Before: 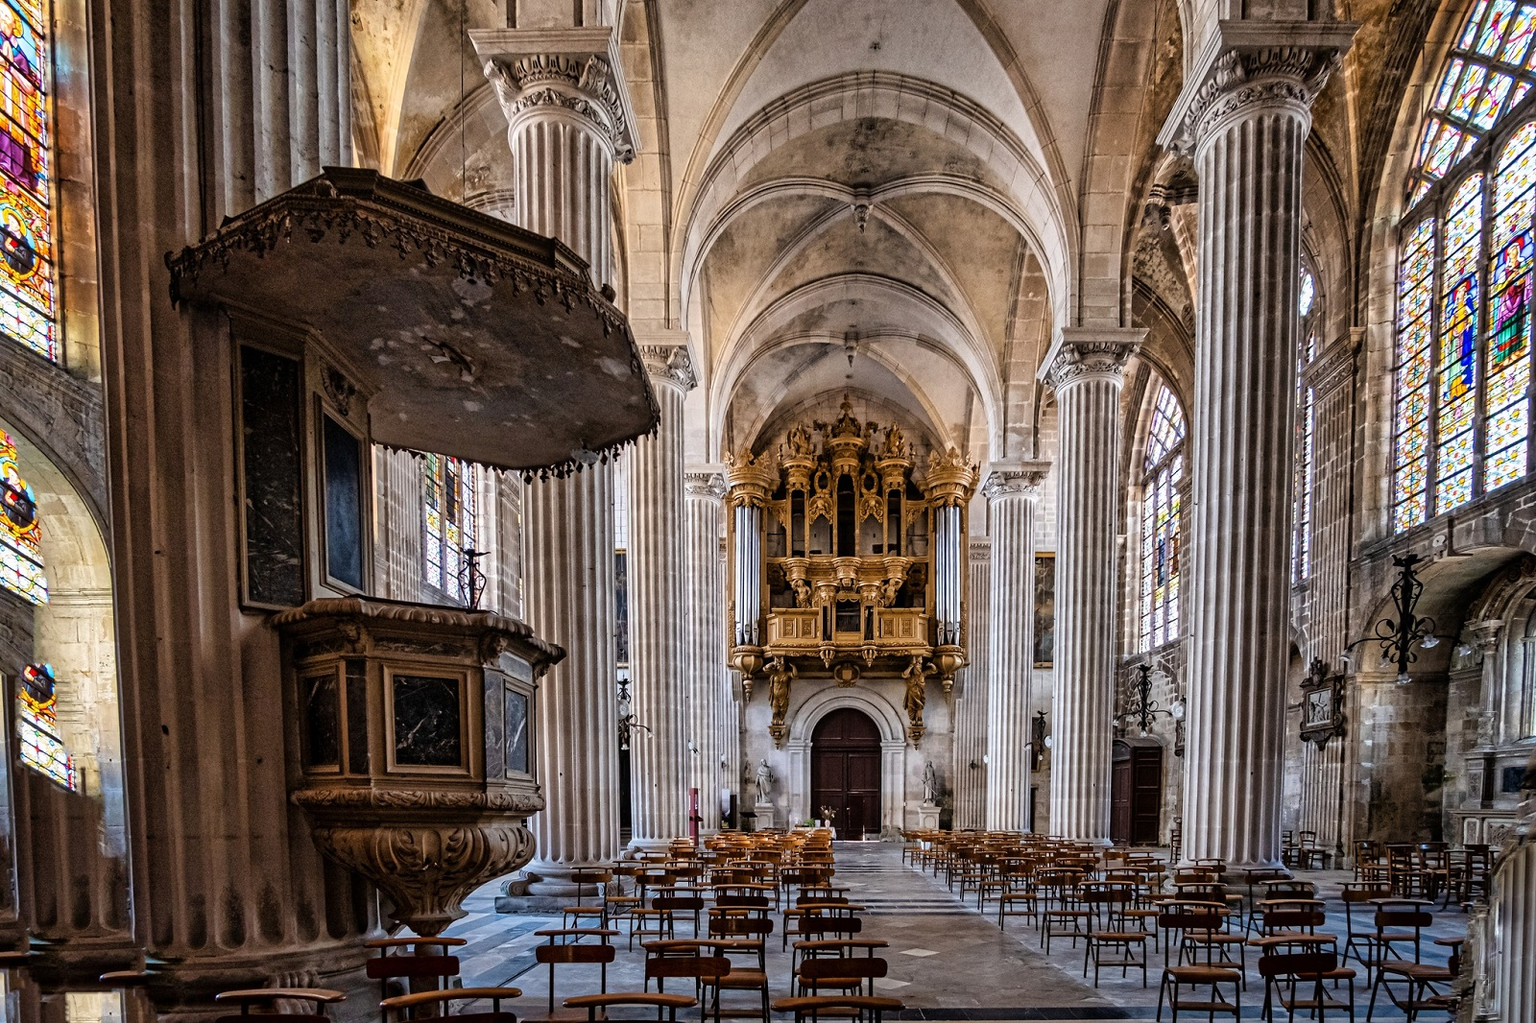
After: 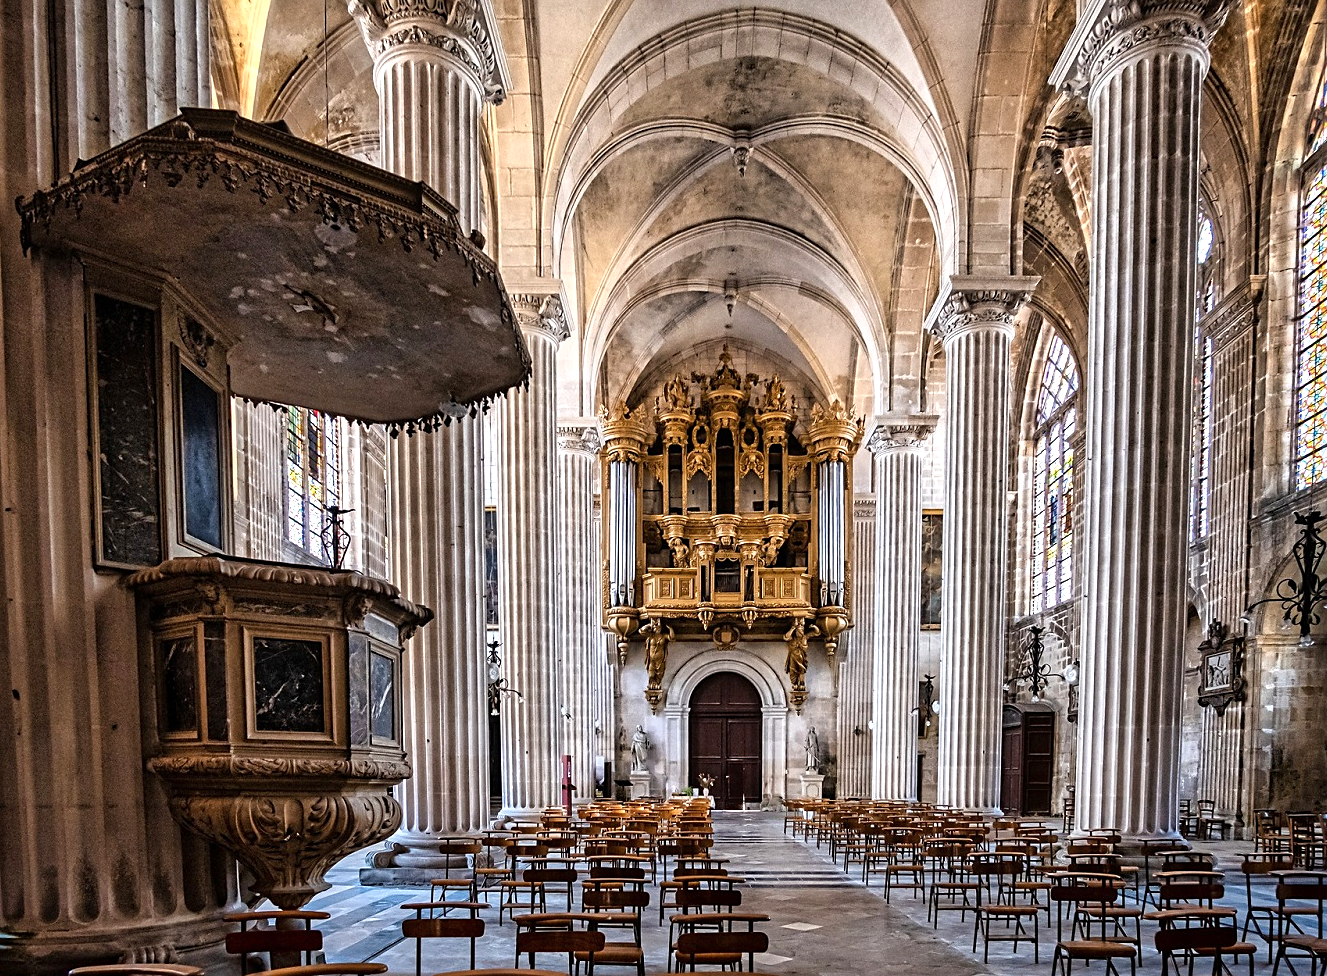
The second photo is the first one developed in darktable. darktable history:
sharpen: radius 1.895, amount 0.39, threshold 1.716
crop: left 9.775%, top 6.274%, right 7.284%, bottom 2.14%
exposure: exposure 0.506 EV, compensate exposure bias true, compensate highlight preservation false
